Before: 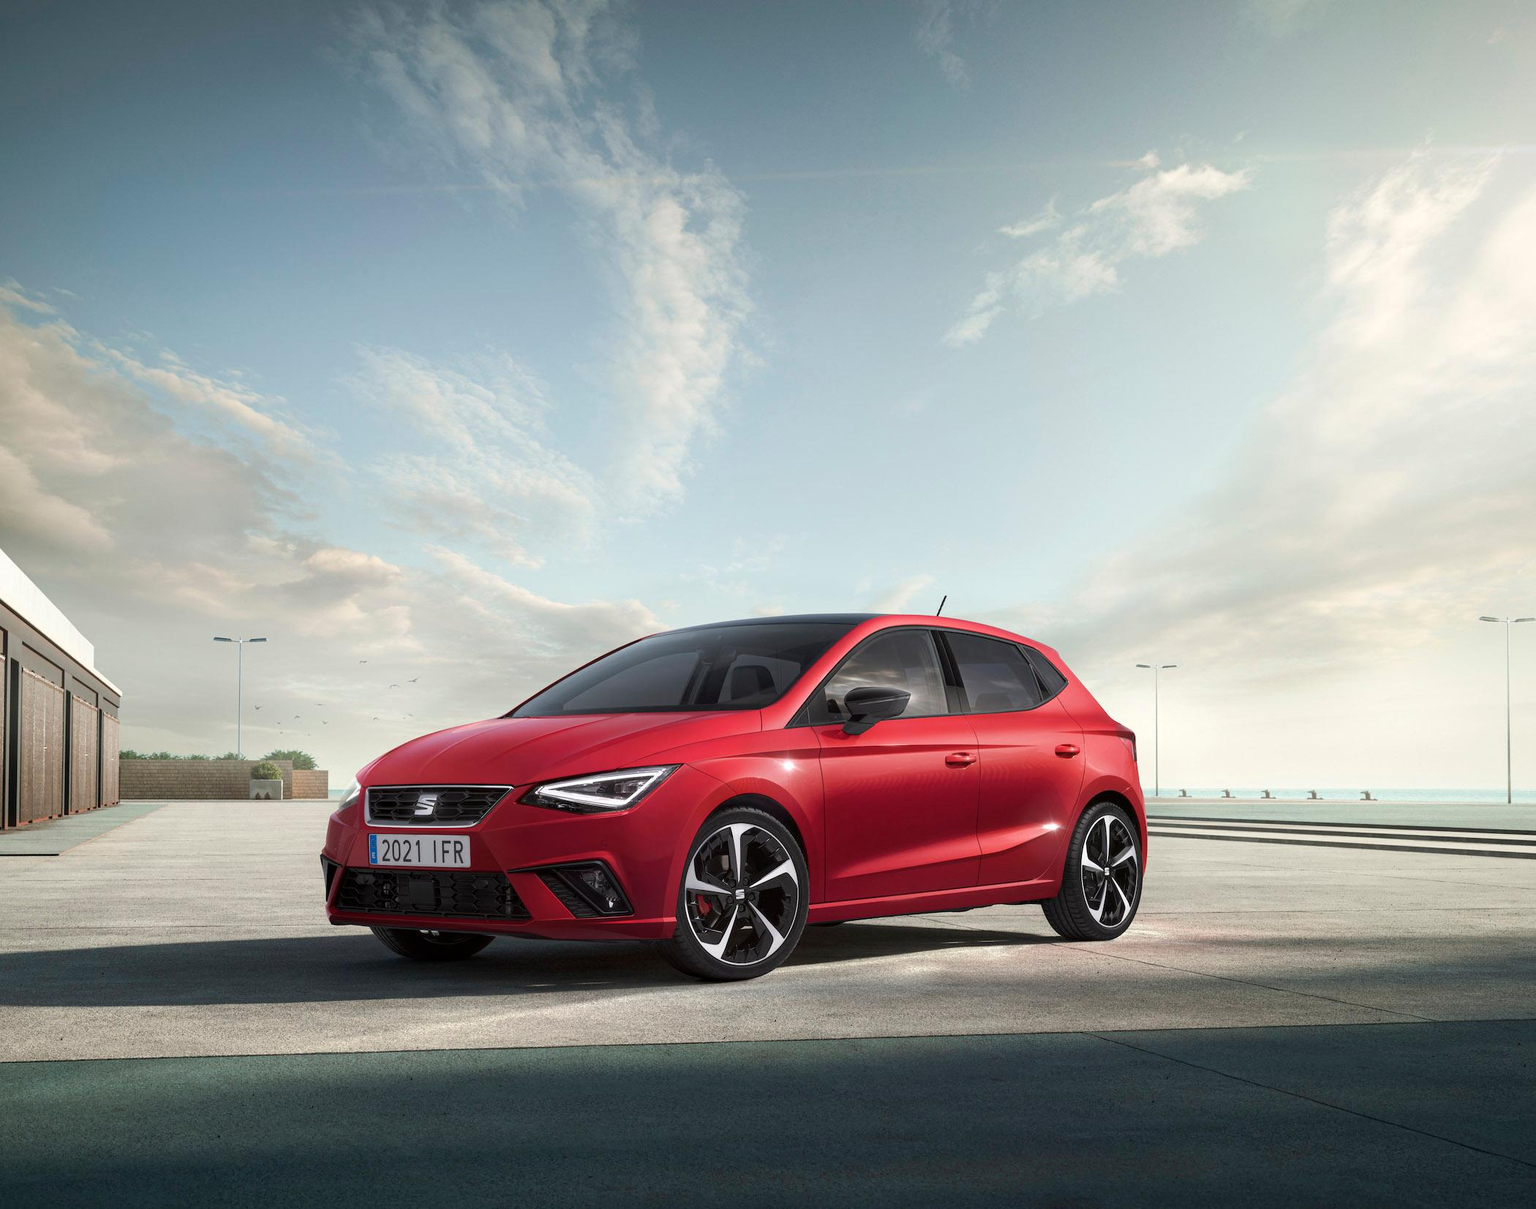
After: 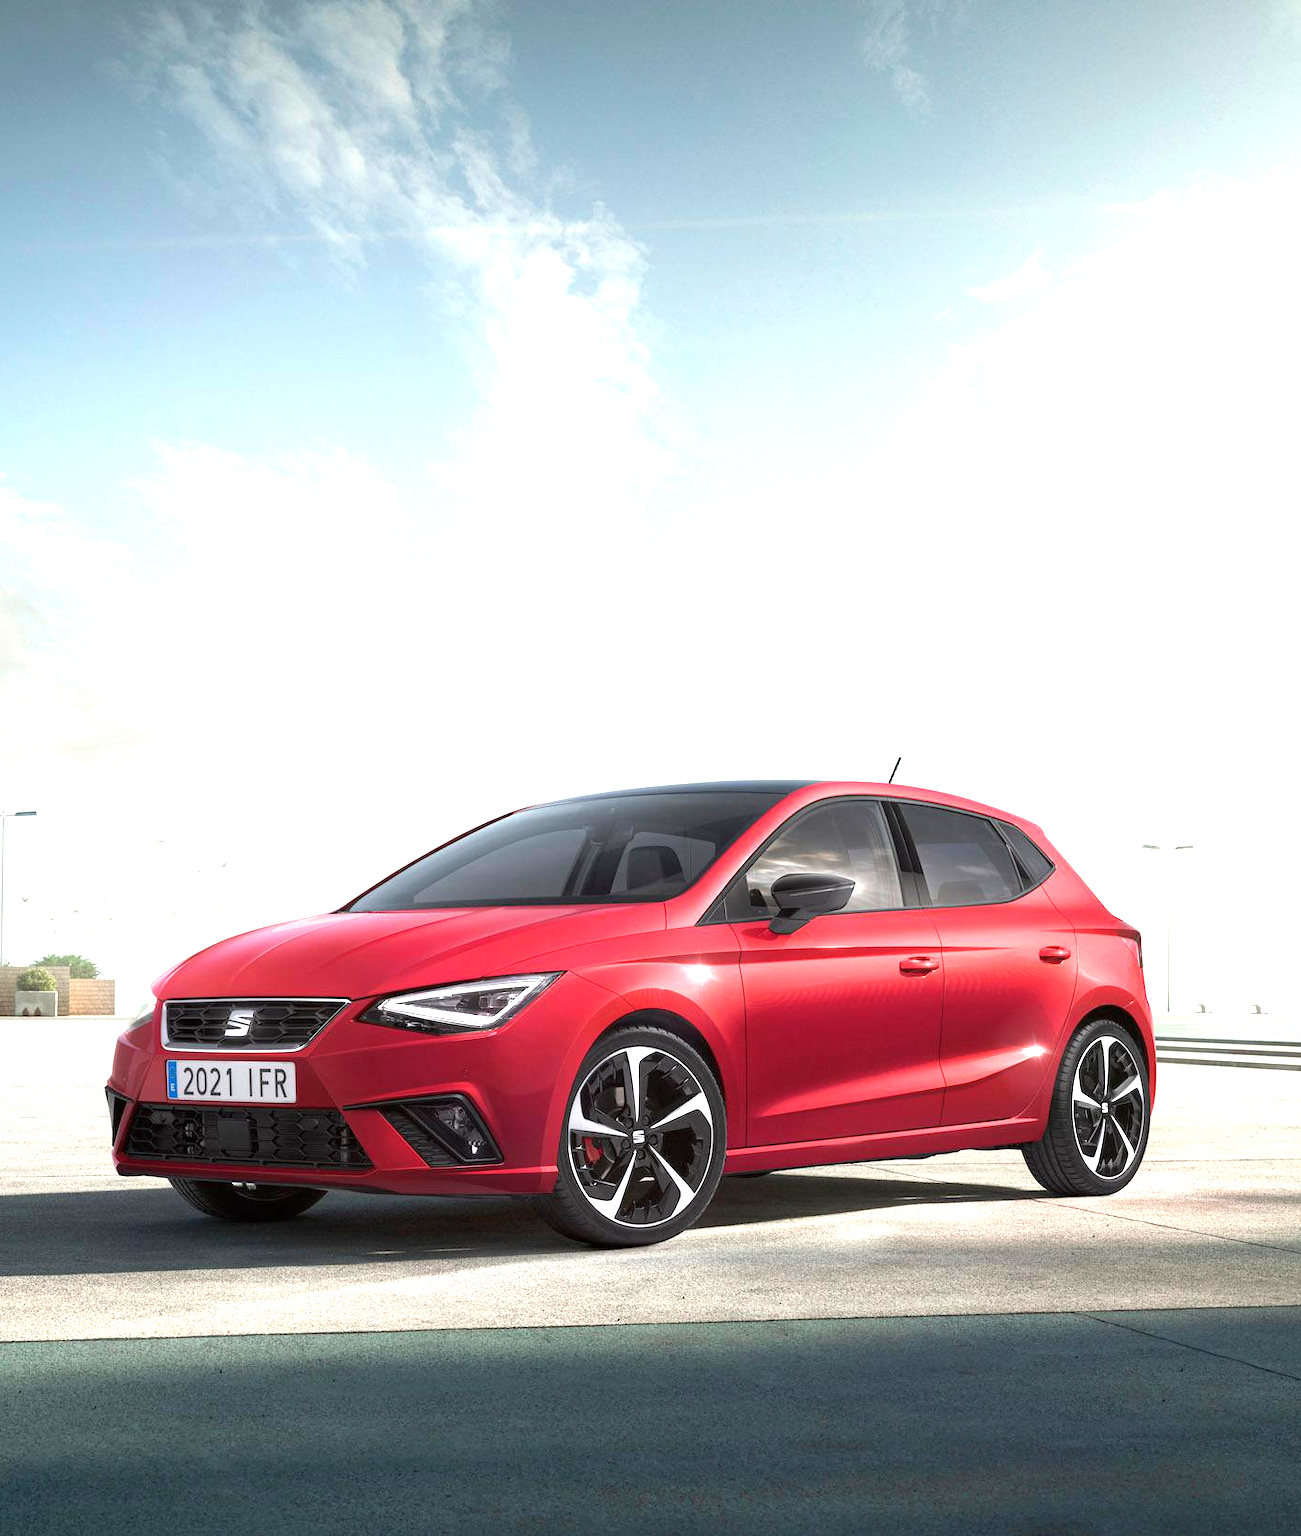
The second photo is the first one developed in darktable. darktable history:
crop and rotate: left 15.501%, right 17.786%
exposure: black level correction 0, exposure 1.1 EV, compensate highlight preservation false
